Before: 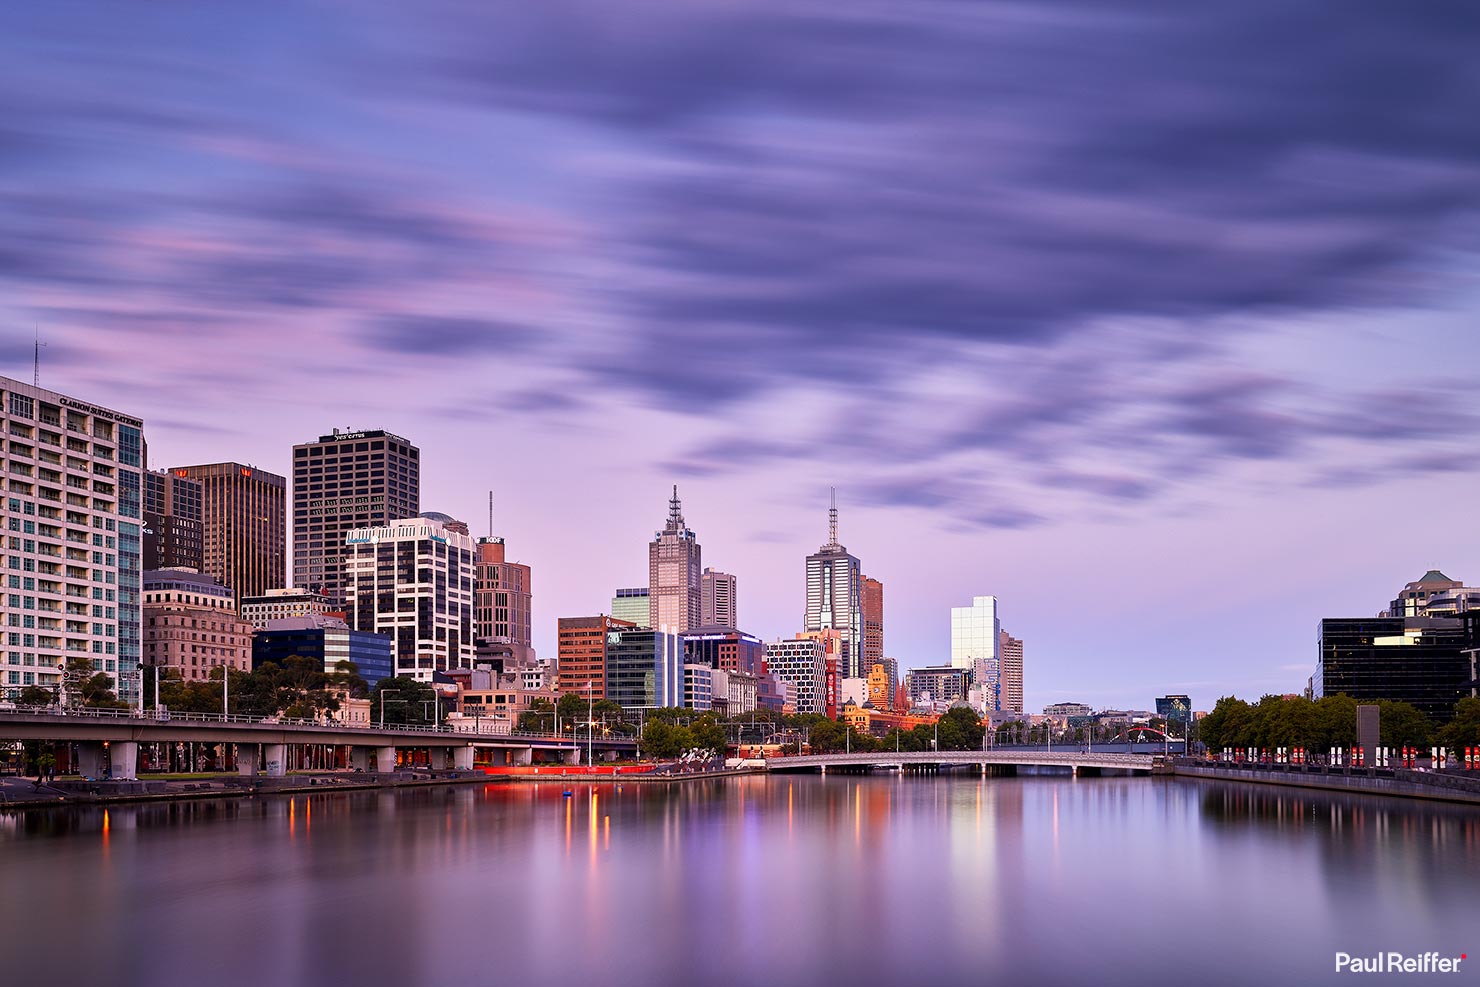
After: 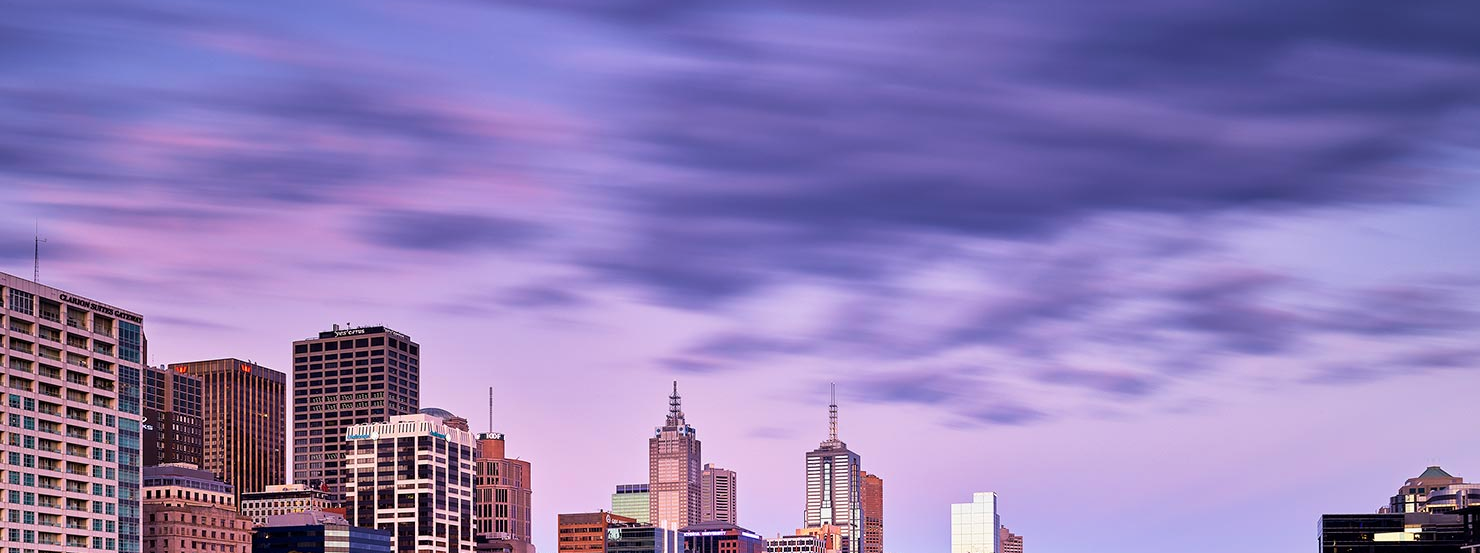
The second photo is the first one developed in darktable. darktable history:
velvia: on, module defaults
crop and rotate: top 10.605%, bottom 33.274%
